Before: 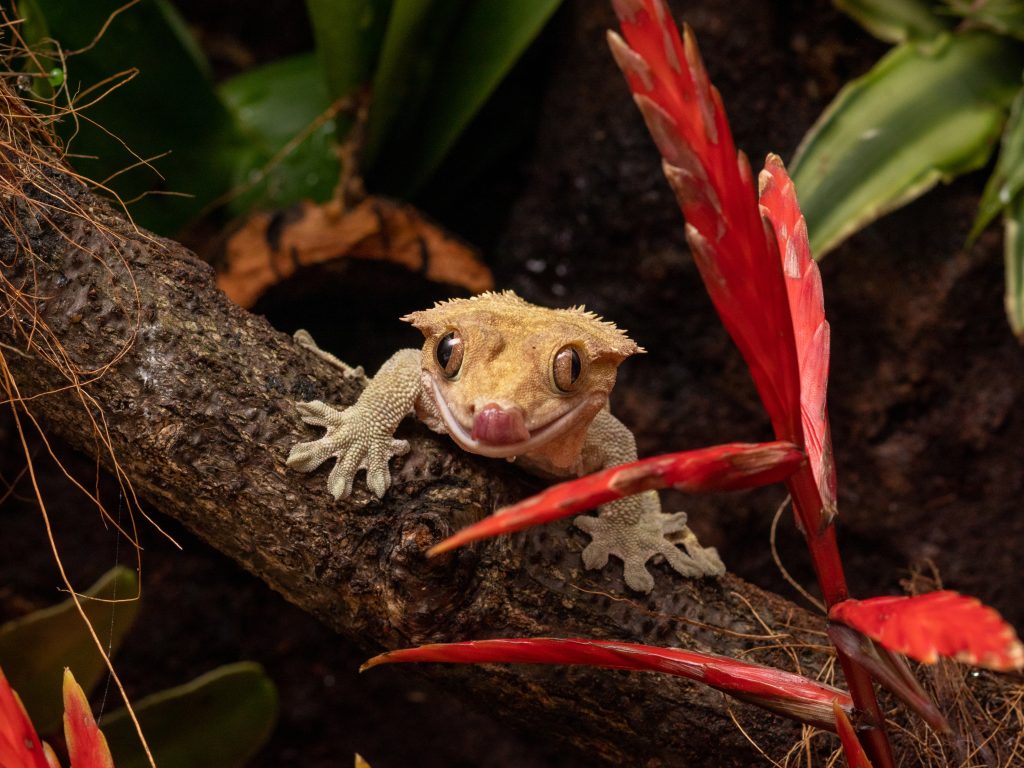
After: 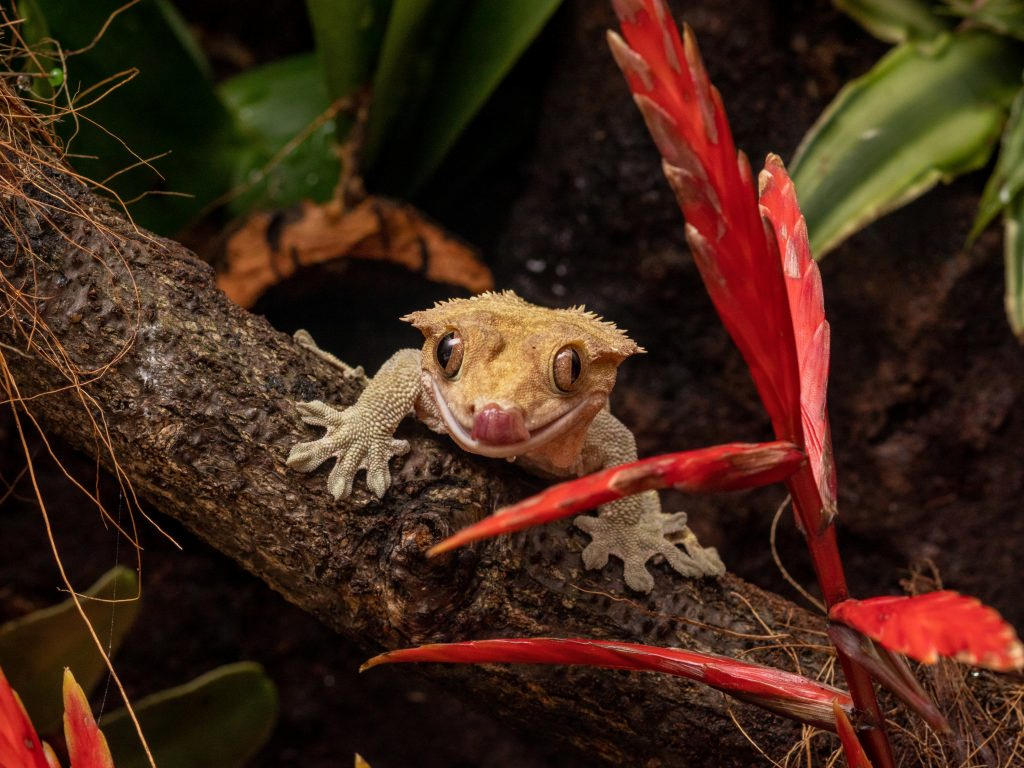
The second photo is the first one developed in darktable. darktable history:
local contrast: detail 113%
